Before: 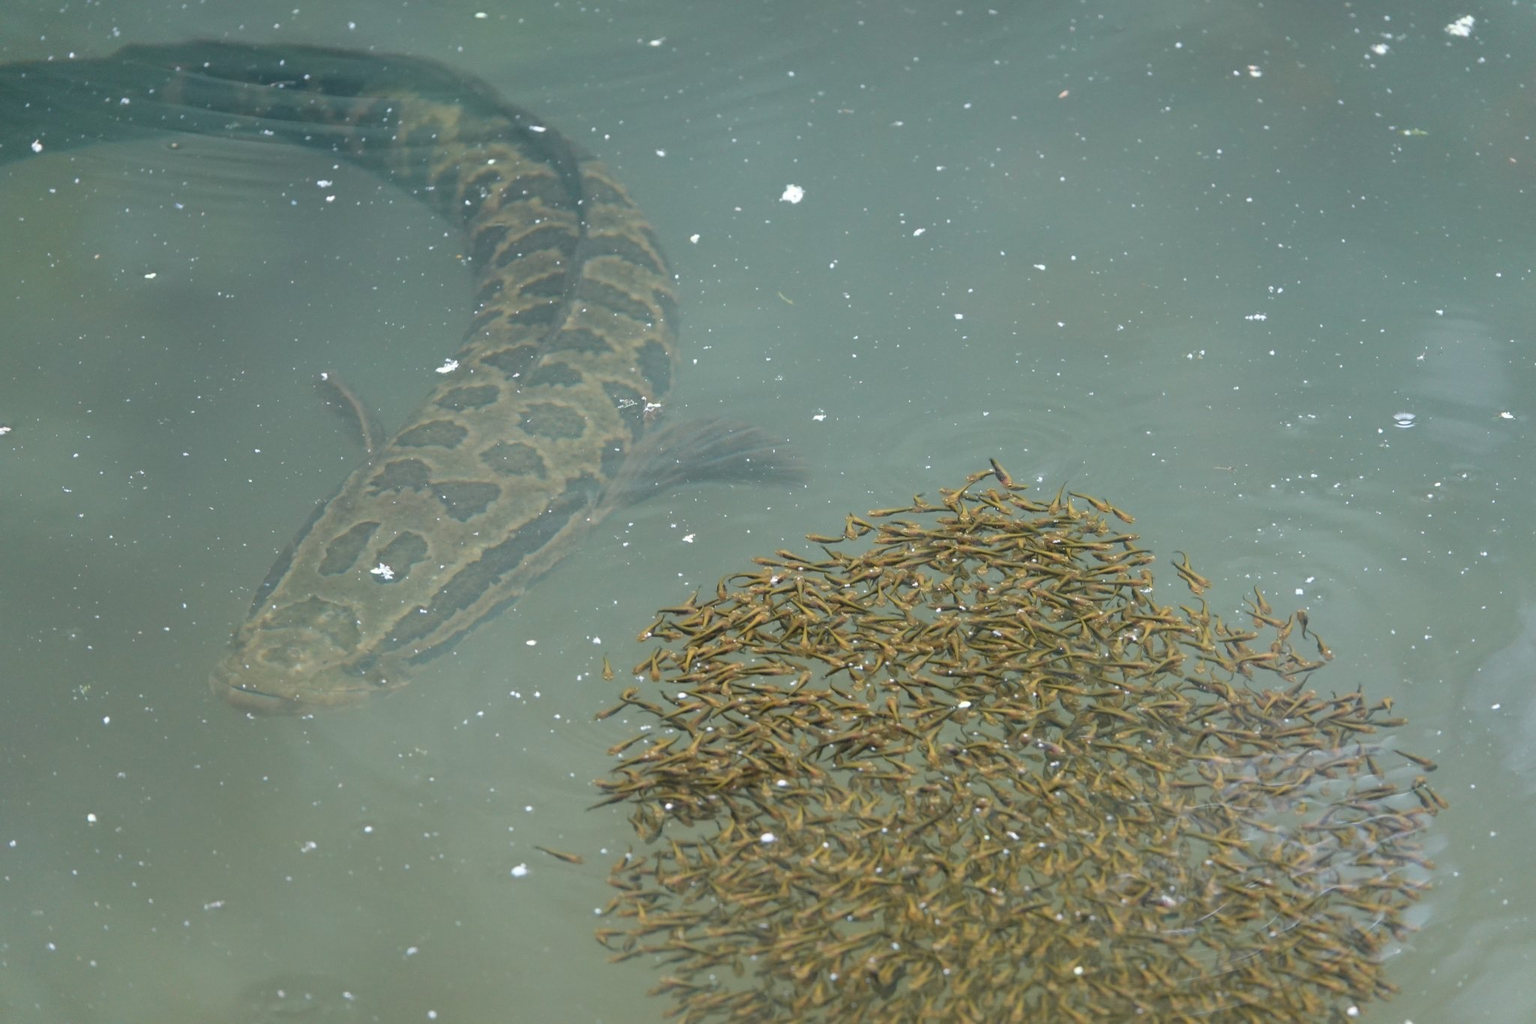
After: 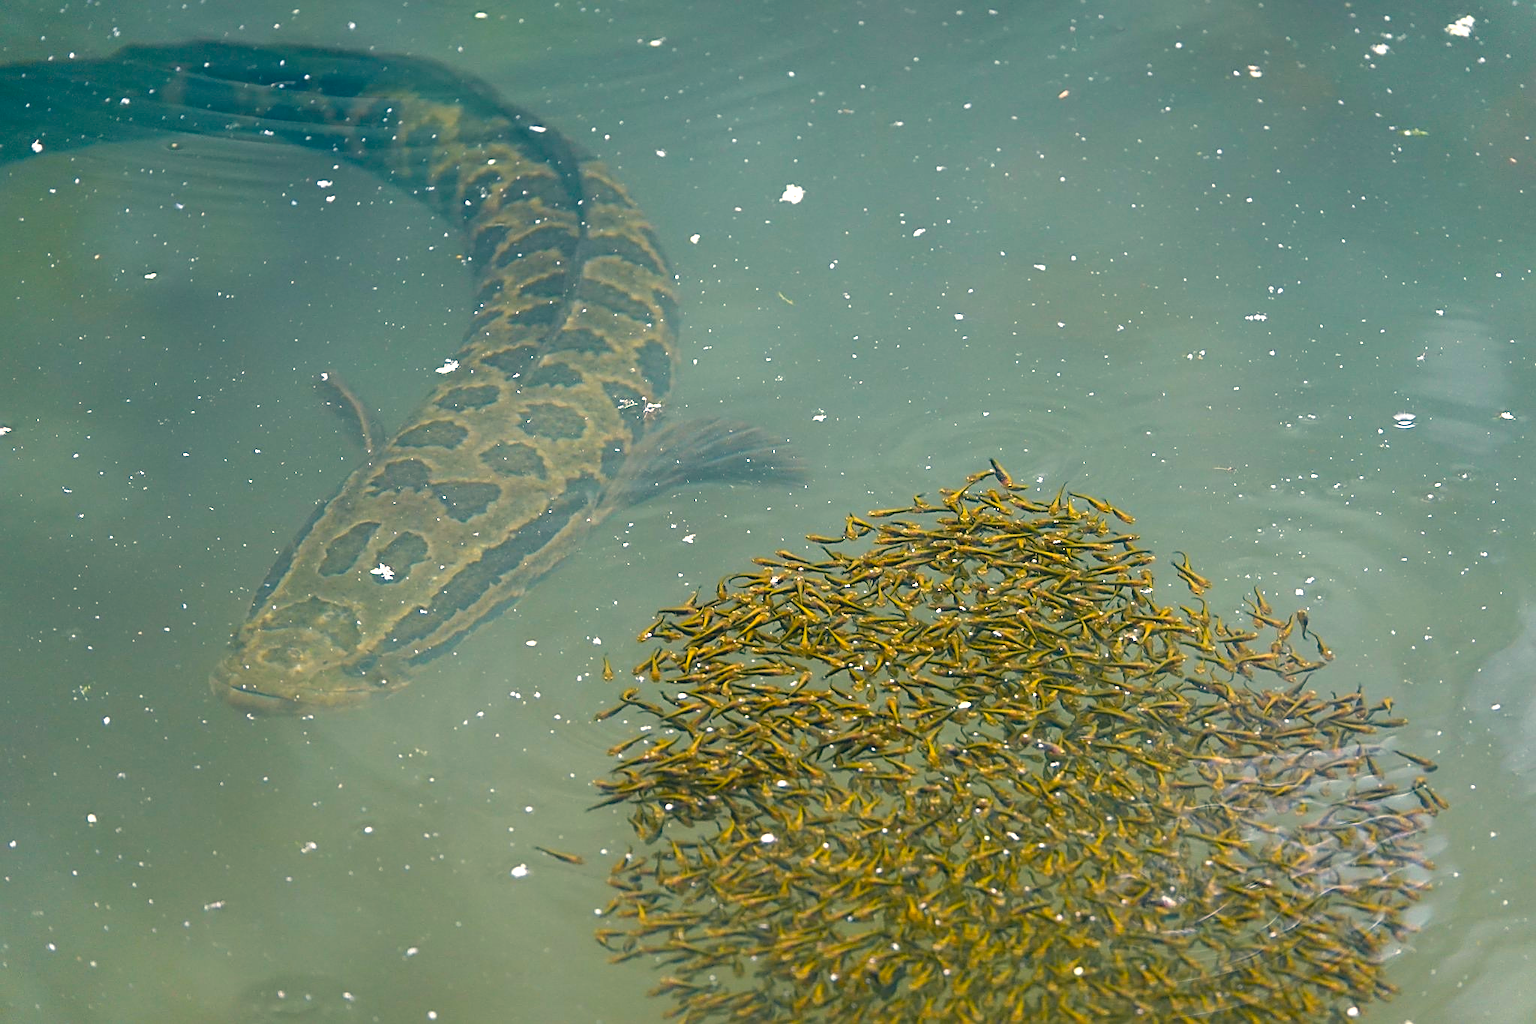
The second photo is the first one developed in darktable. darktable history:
sharpen: amount 0.75
color balance rgb: linear chroma grading › global chroma 9%, perceptual saturation grading › global saturation 36%, perceptual saturation grading › shadows 35%, perceptual brilliance grading › global brilliance 15%, perceptual brilliance grading › shadows -35%, global vibrance 15%
color correction: highlights a* 10.32, highlights b* 14.66, shadows a* -9.59, shadows b* -15.02
